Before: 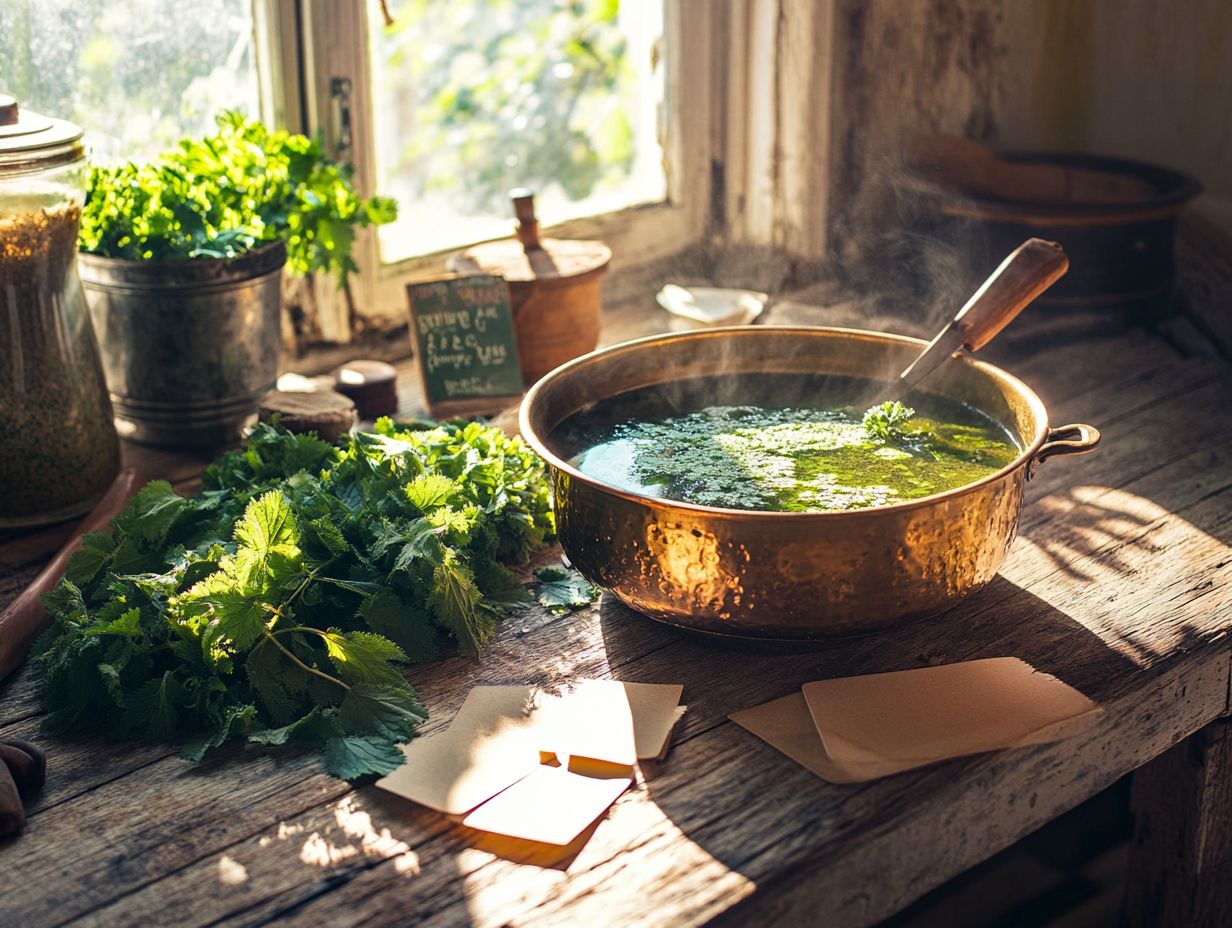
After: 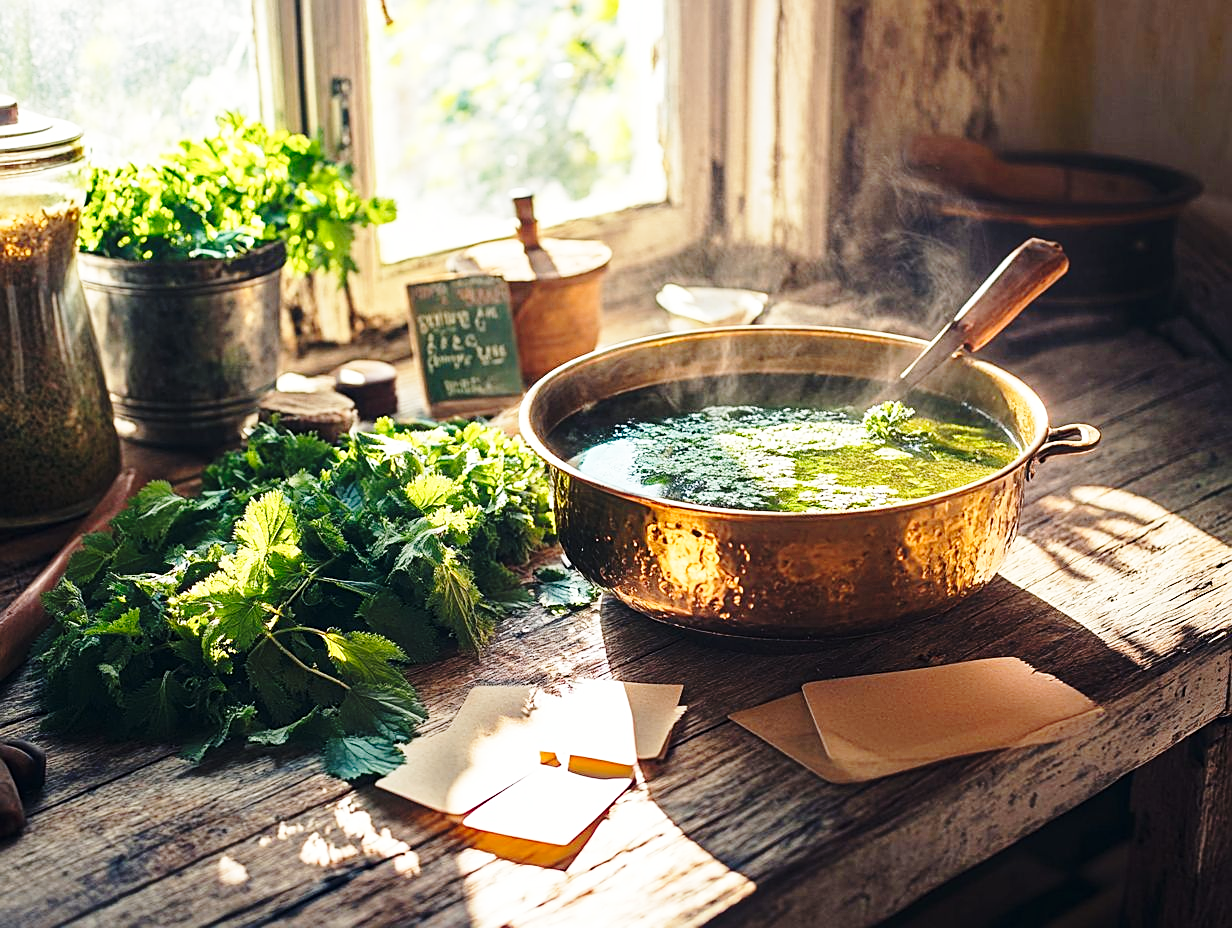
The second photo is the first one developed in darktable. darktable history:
levels: mode automatic, black 0.023%, white 99.97%, levels [0.062, 0.494, 0.925]
base curve: curves: ch0 [(0, 0) (0.028, 0.03) (0.121, 0.232) (0.46, 0.748) (0.859, 0.968) (1, 1)], preserve colors none
sharpen: on, module defaults
